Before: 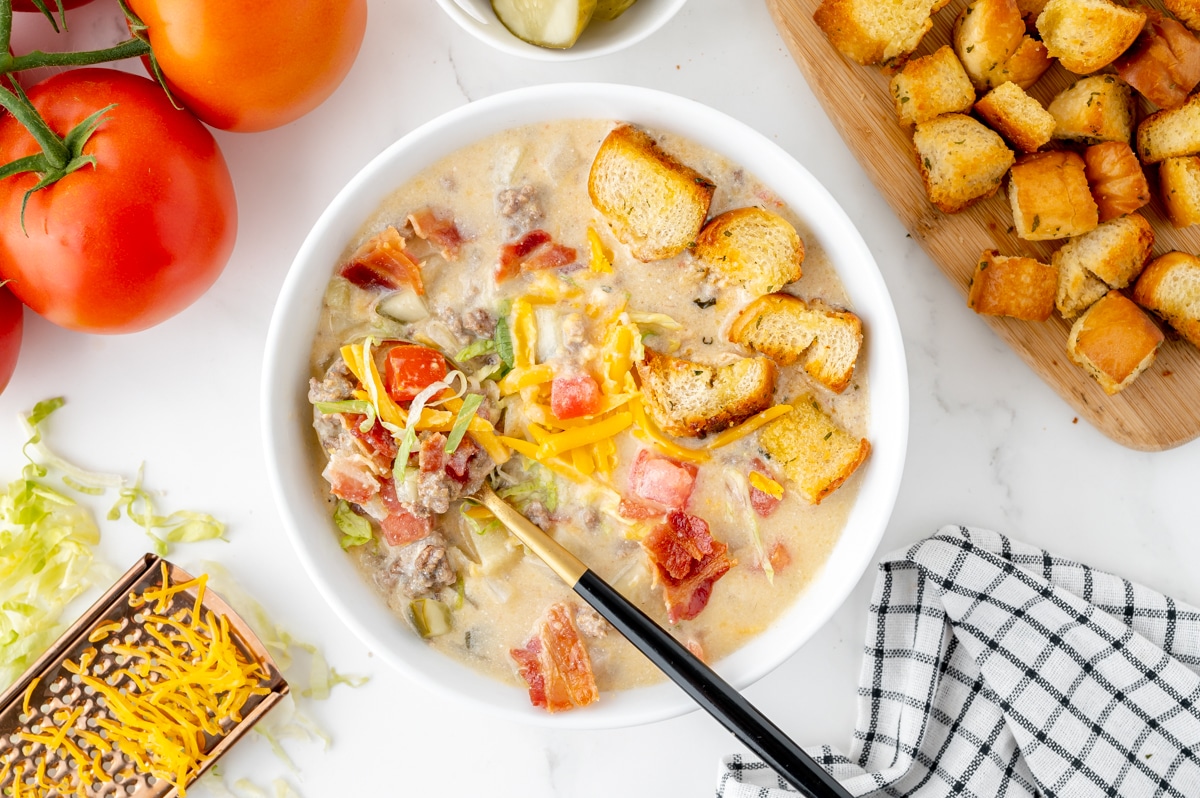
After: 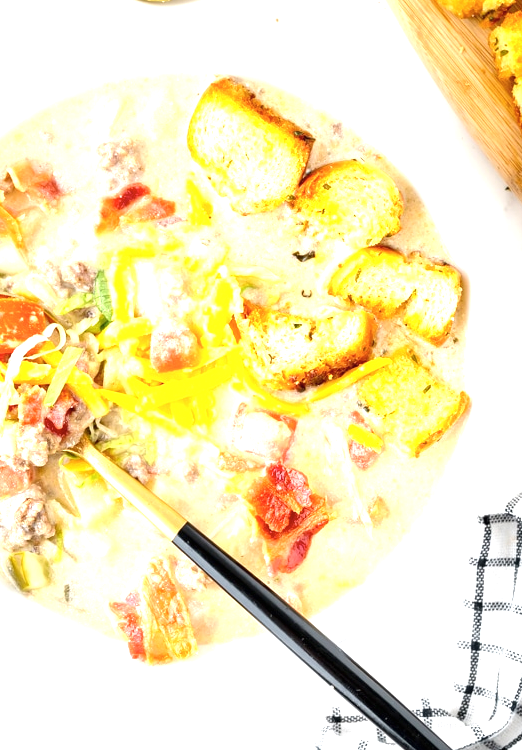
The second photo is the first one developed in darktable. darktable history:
crop: left 33.422%, top 5.945%, right 22.865%
exposure: black level correction 0, exposure 1.032 EV, compensate highlight preservation false
tone equalizer: edges refinement/feathering 500, mask exposure compensation -1.57 EV, preserve details no
color zones: curves: ch0 [(0, 0.299) (0.25, 0.383) (0.456, 0.352) (0.736, 0.571)]; ch1 [(0, 0.63) (0.151, 0.568) (0.254, 0.416) (0.47, 0.558) (0.732, 0.37) (0.909, 0.492)]; ch2 [(0.004, 0.604) (0.158, 0.443) (0.257, 0.403) (0.761, 0.468)], mix -120.83%
